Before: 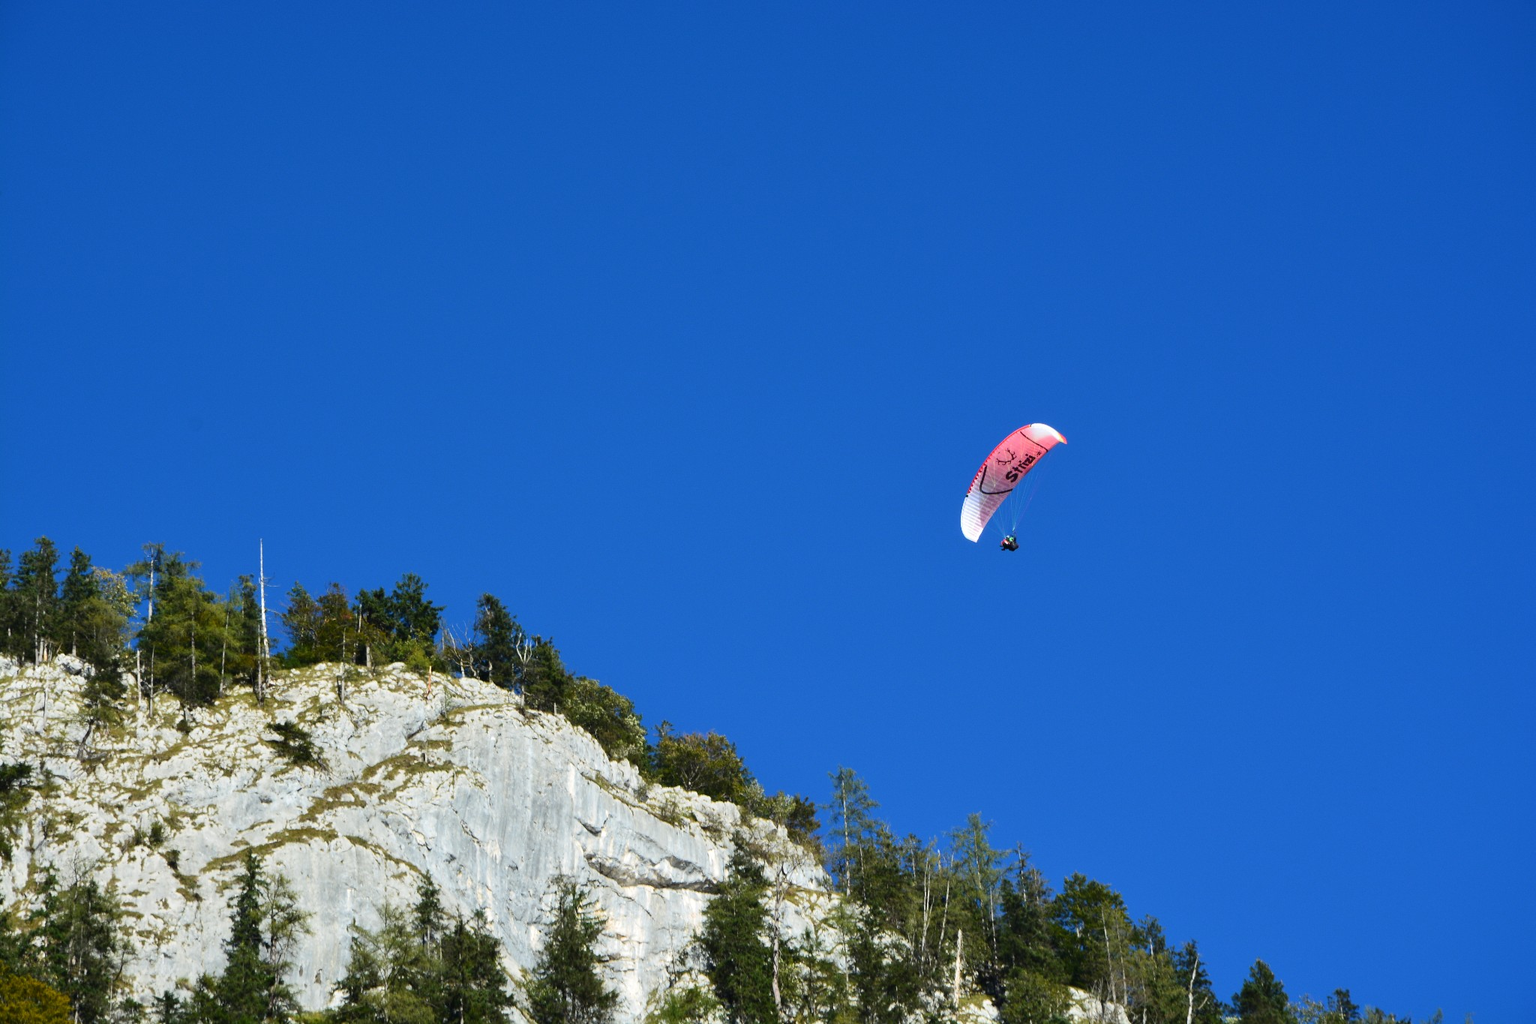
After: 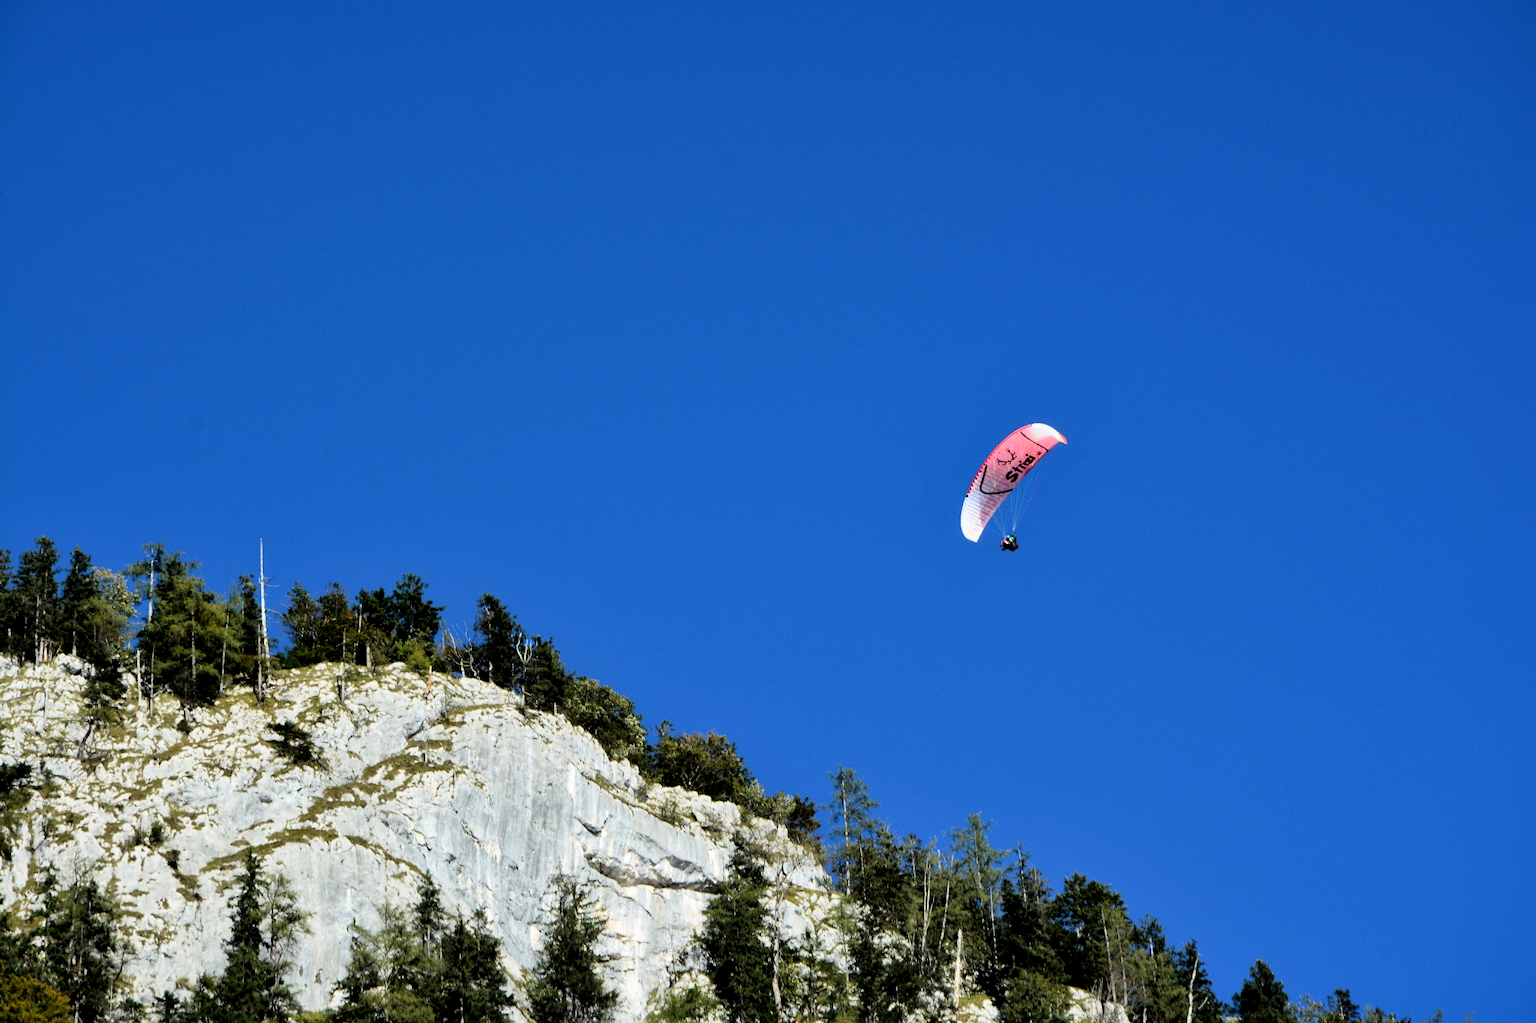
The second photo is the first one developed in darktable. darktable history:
filmic rgb: black relative exposure -4.91 EV, white relative exposure 2.84 EV, hardness 3.7
local contrast: mode bilateral grid, contrast 20, coarseness 50, detail 130%, midtone range 0.2
